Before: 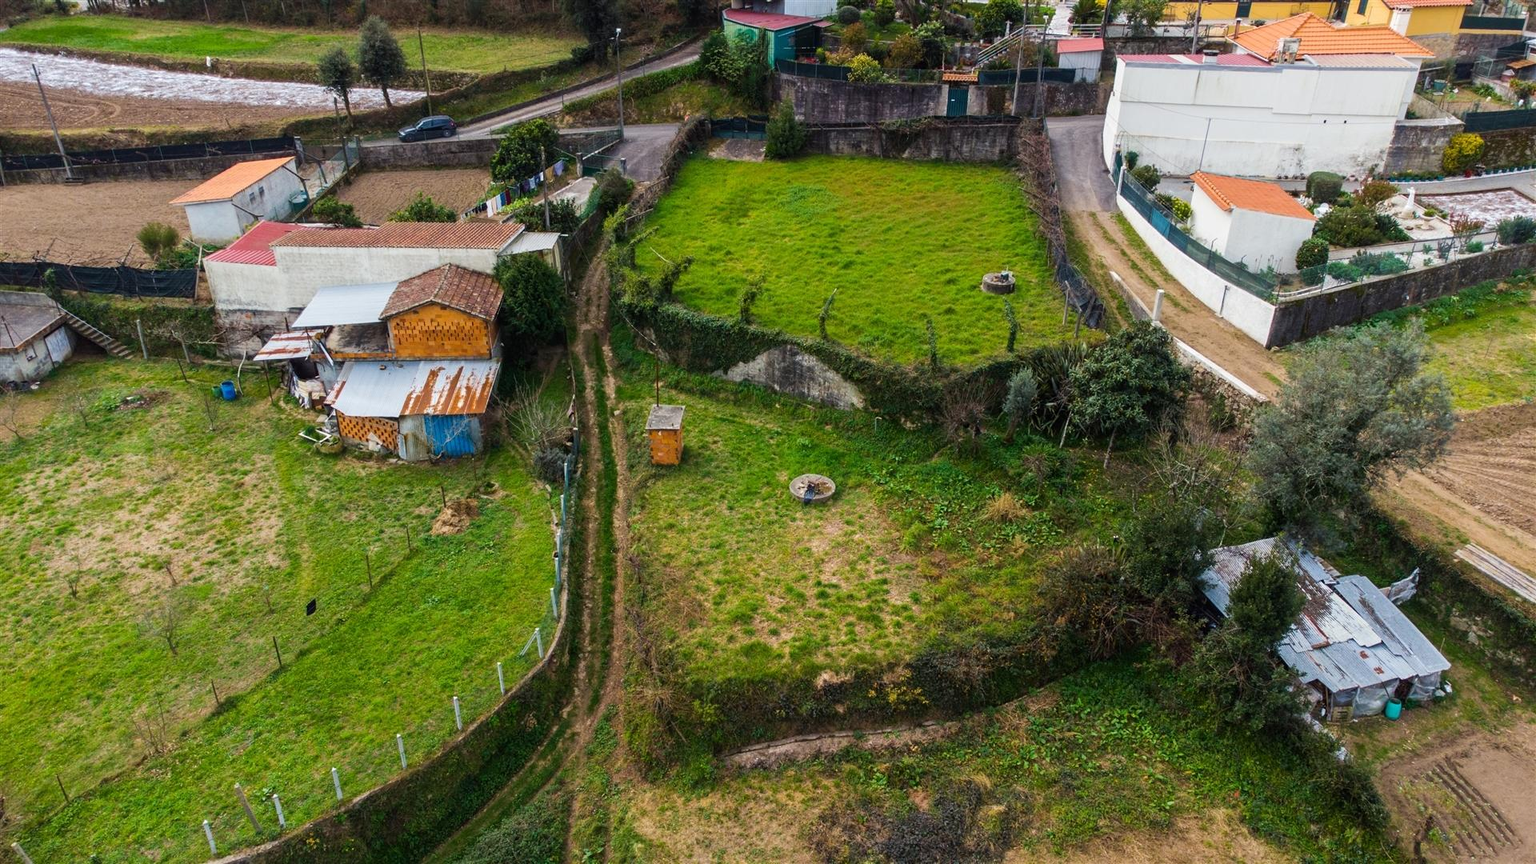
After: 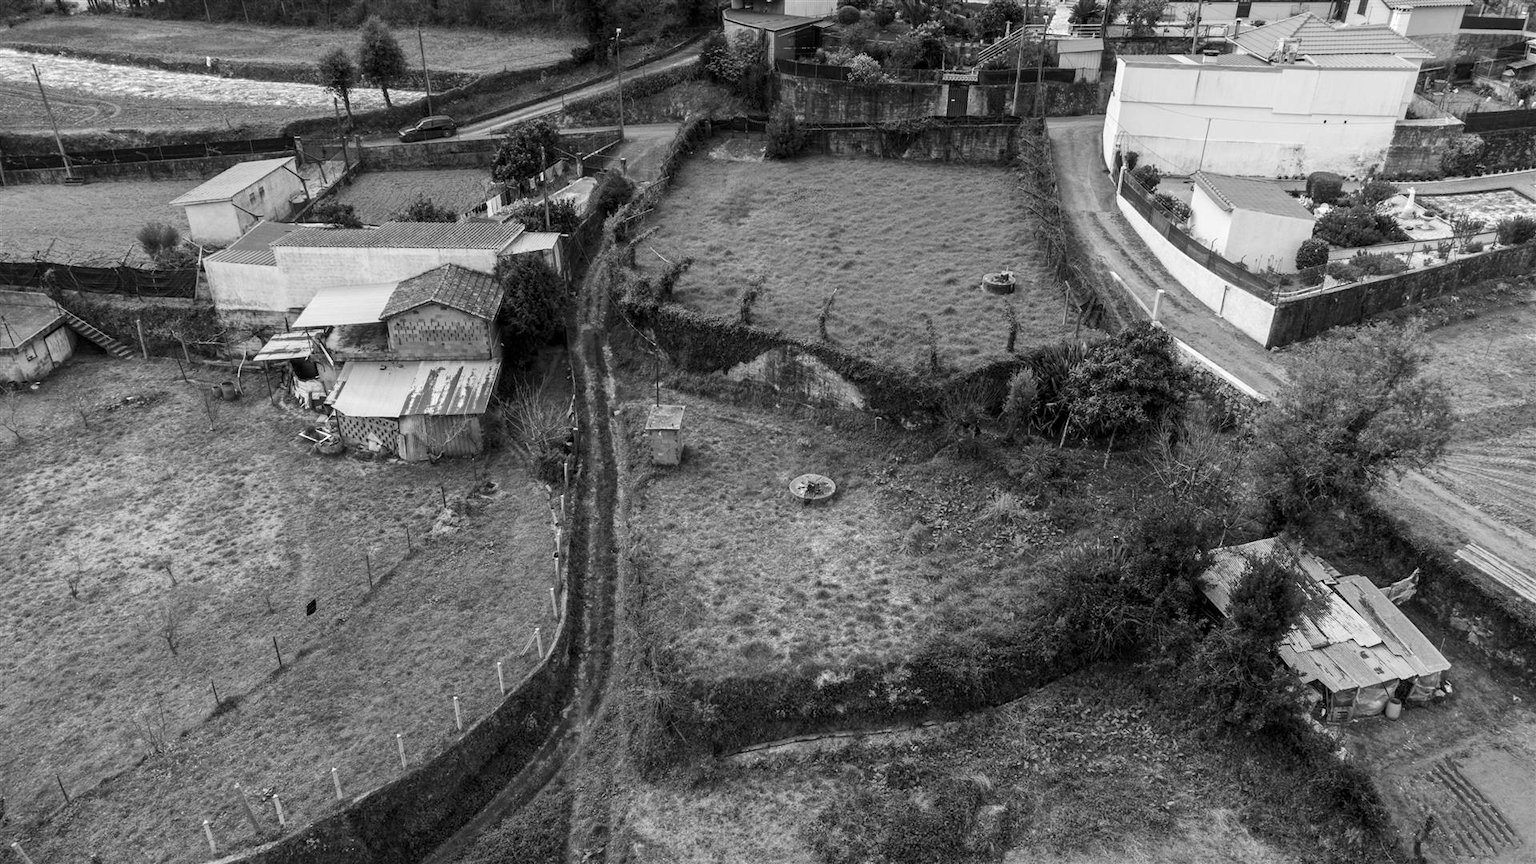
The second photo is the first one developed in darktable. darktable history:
local contrast: highlights 100%, shadows 100%, detail 120%, midtone range 0.2
monochrome: on, module defaults
